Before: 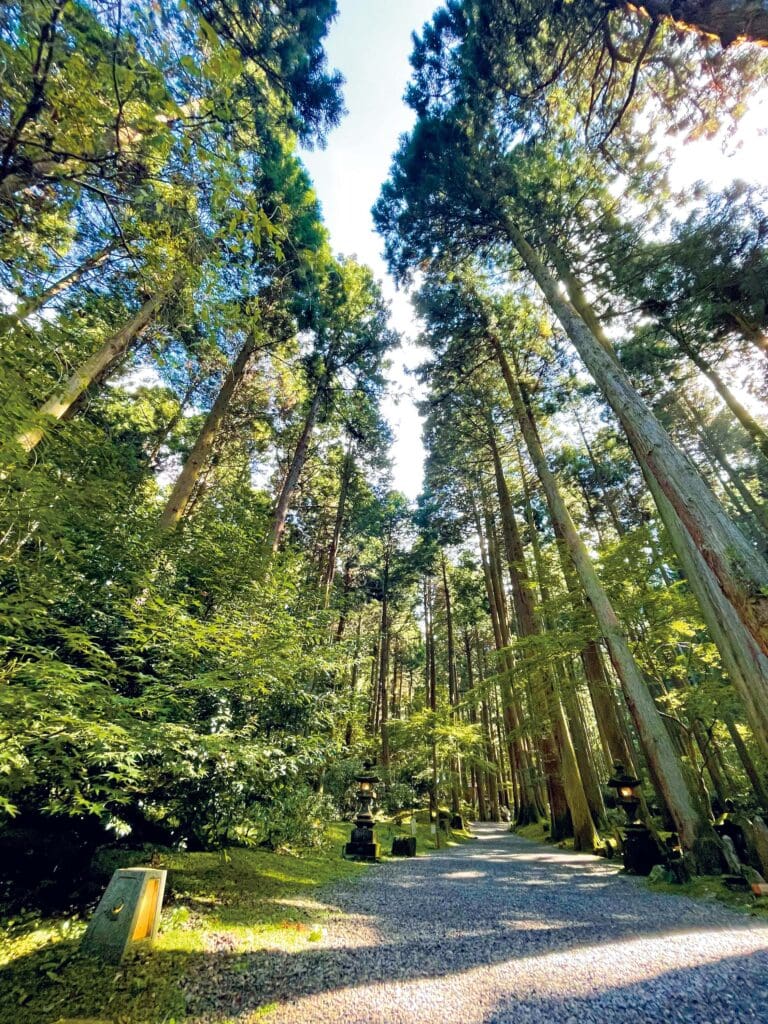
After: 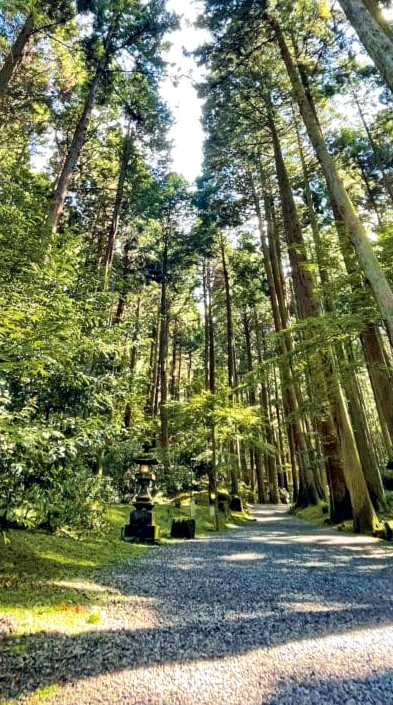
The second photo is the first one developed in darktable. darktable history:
crop and rotate: left 28.896%, top 31.123%, right 19.825%
local contrast: mode bilateral grid, contrast 20, coarseness 20, detail 150%, midtone range 0.2
